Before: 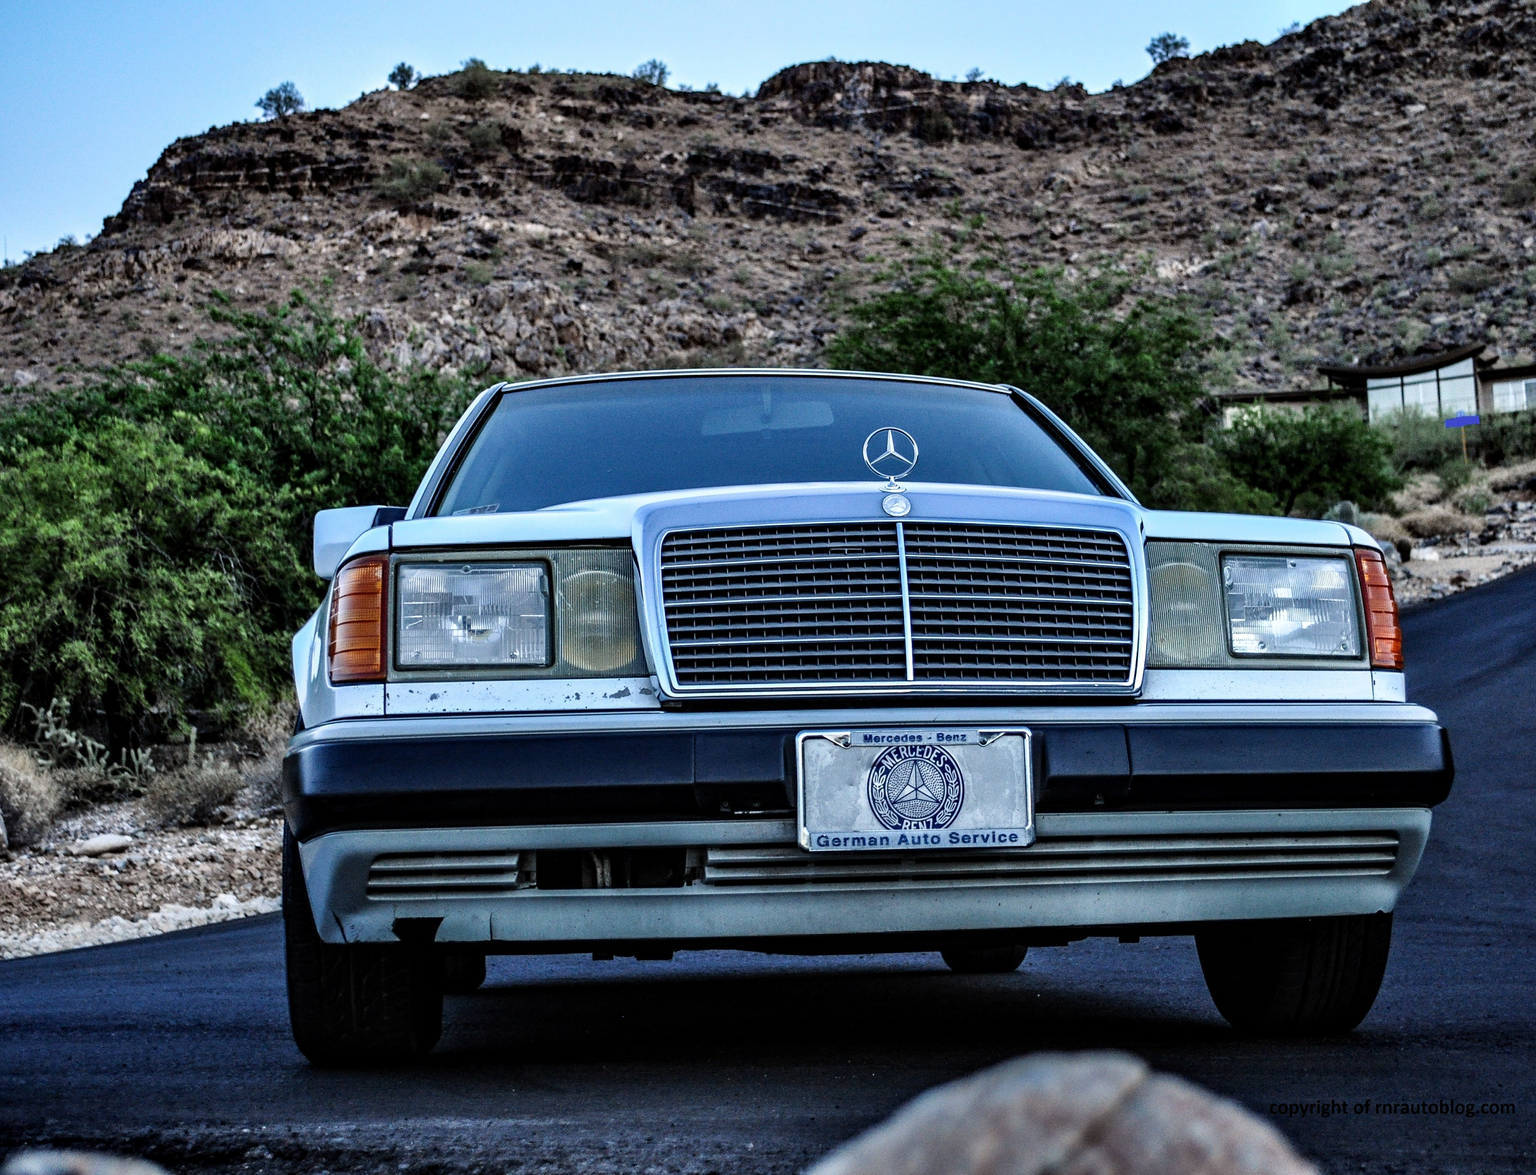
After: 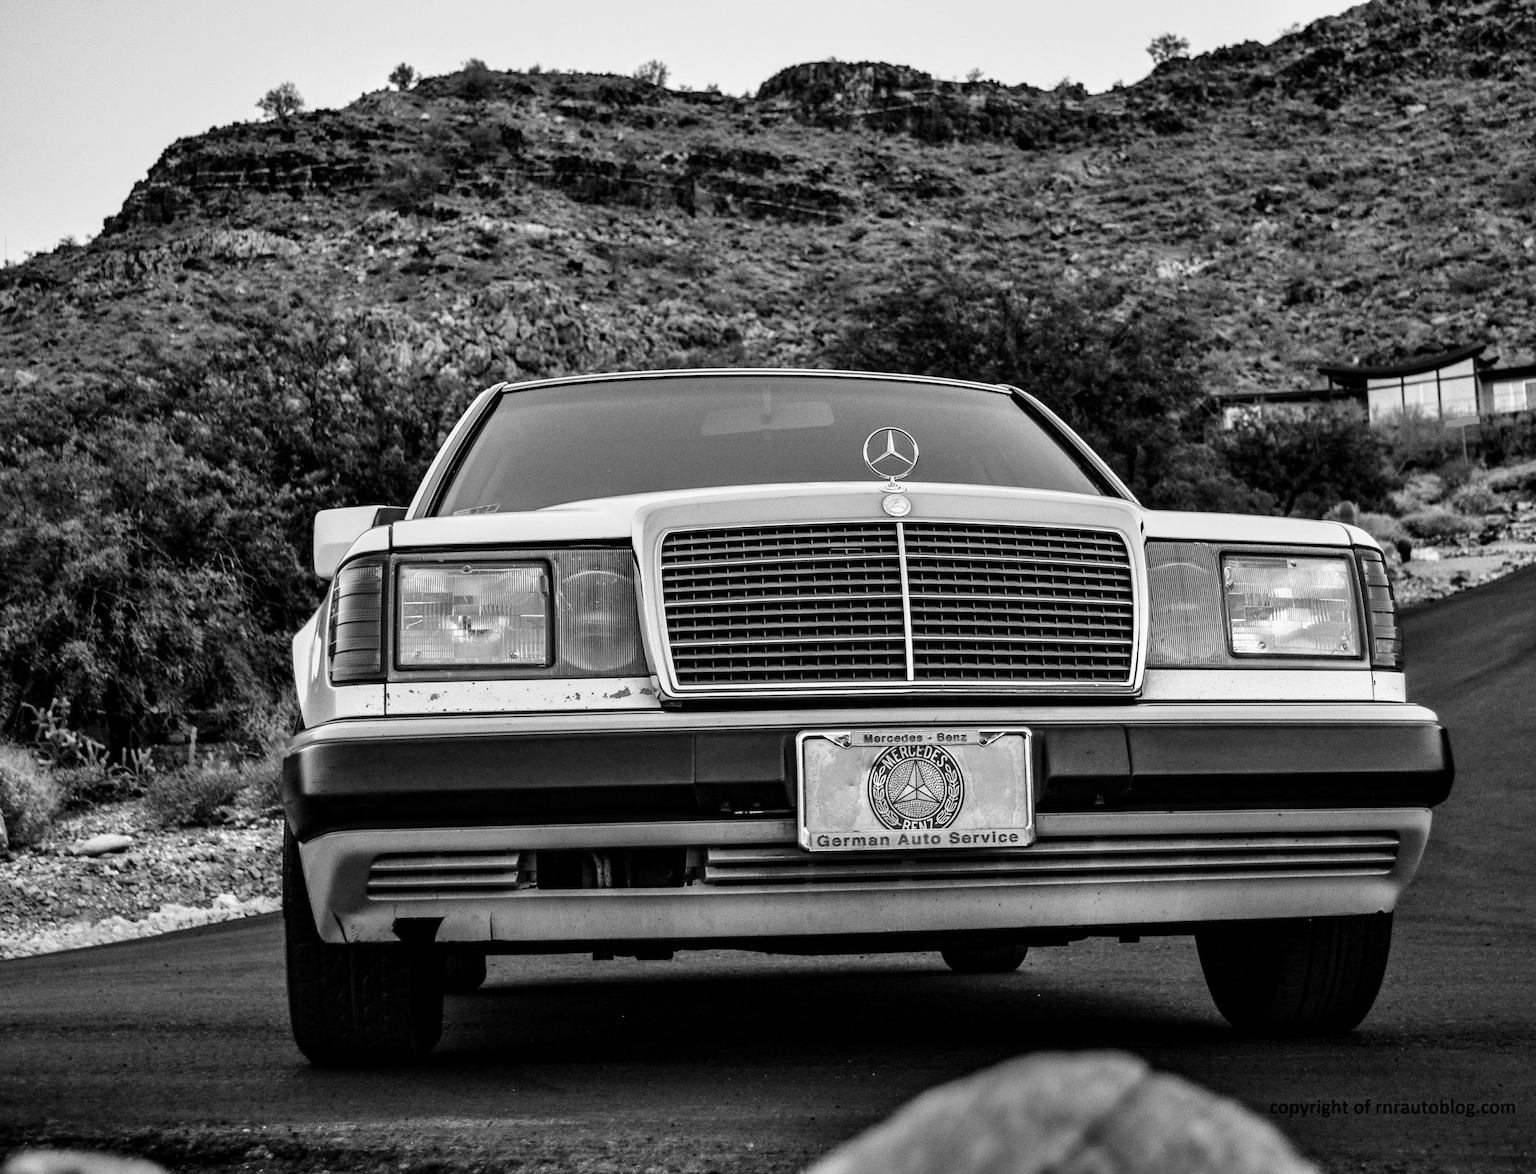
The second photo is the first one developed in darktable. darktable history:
color calibration: output gray [0.246, 0.254, 0.501, 0], illuminant as shot in camera, x 0.358, y 0.373, temperature 4628.91 K
